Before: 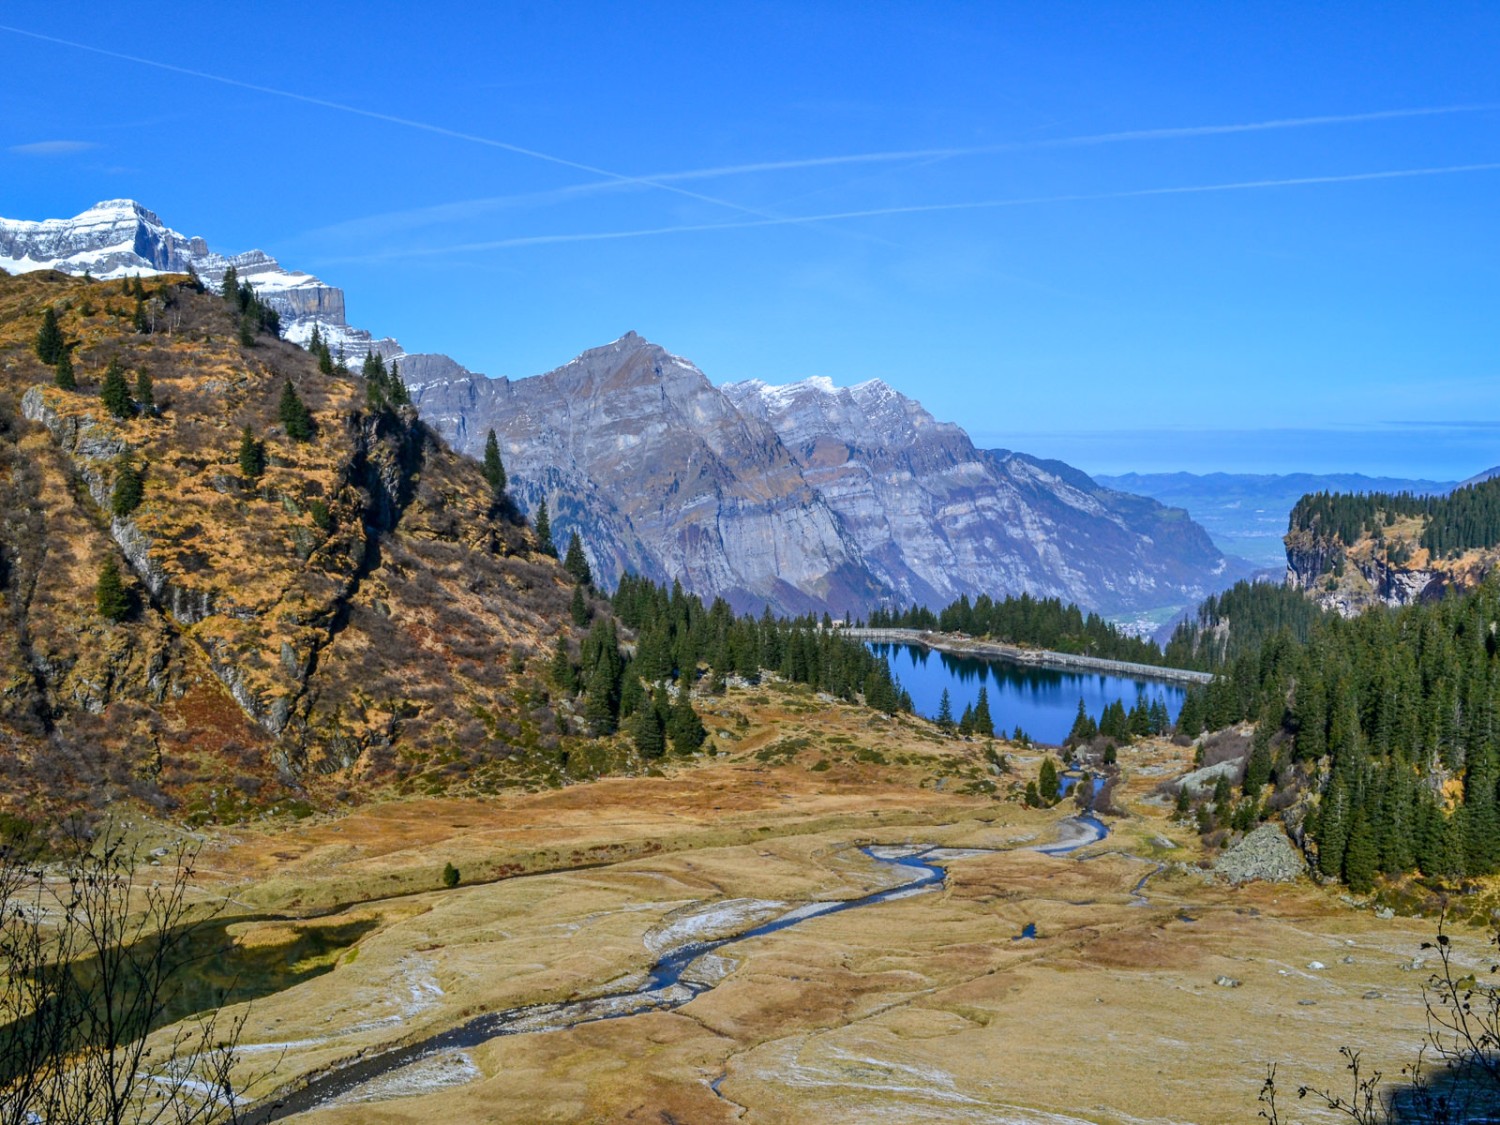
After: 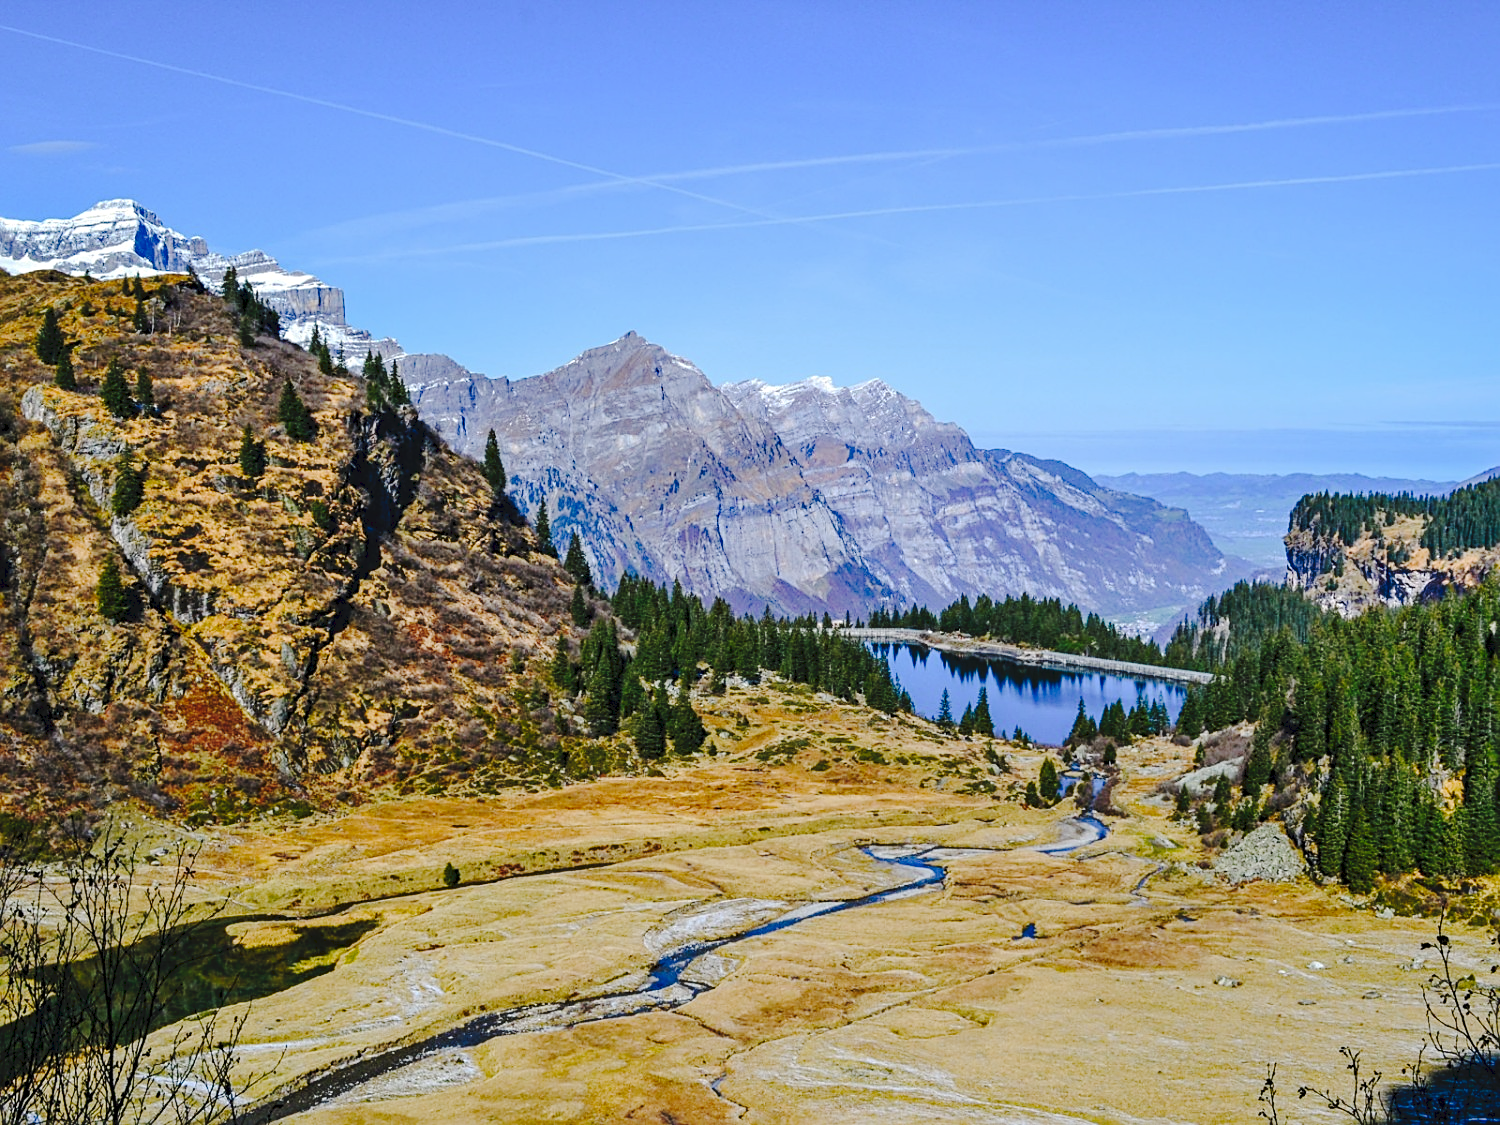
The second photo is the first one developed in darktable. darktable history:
haze removal: compatibility mode true, adaptive false
sharpen: on, module defaults
tone curve: curves: ch0 [(0, 0) (0.003, 0.057) (0.011, 0.061) (0.025, 0.065) (0.044, 0.075) (0.069, 0.082) (0.1, 0.09) (0.136, 0.102) (0.177, 0.145) (0.224, 0.195) (0.277, 0.27) (0.335, 0.374) (0.399, 0.486) (0.468, 0.578) (0.543, 0.652) (0.623, 0.717) (0.709, 0.778) (0.801, 0.837) (0.898, 0.909) (1, 1)], preserve colors none
